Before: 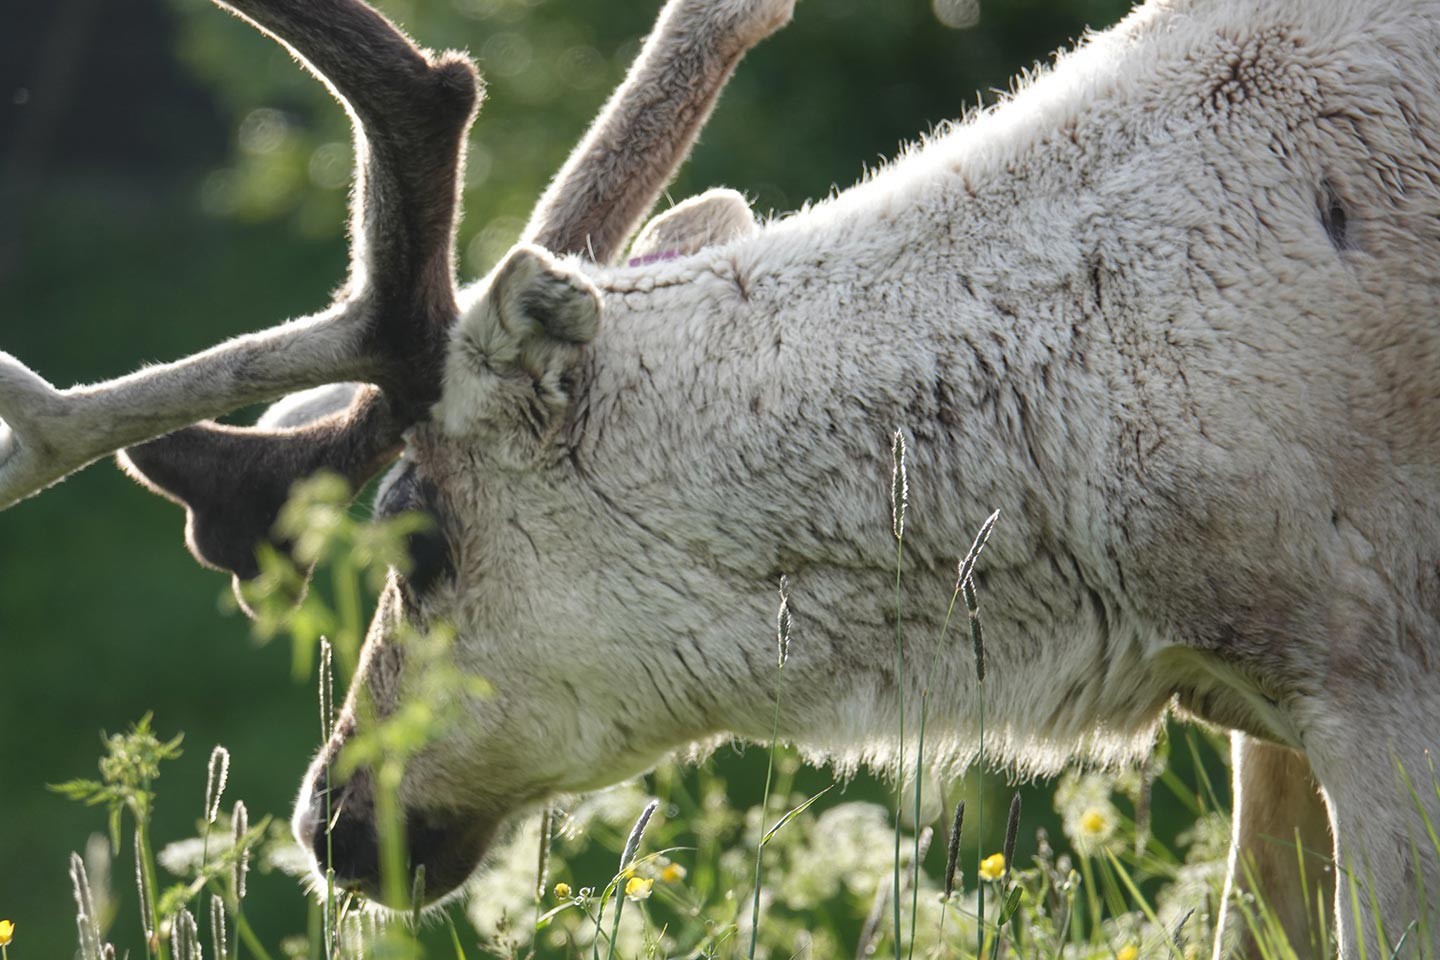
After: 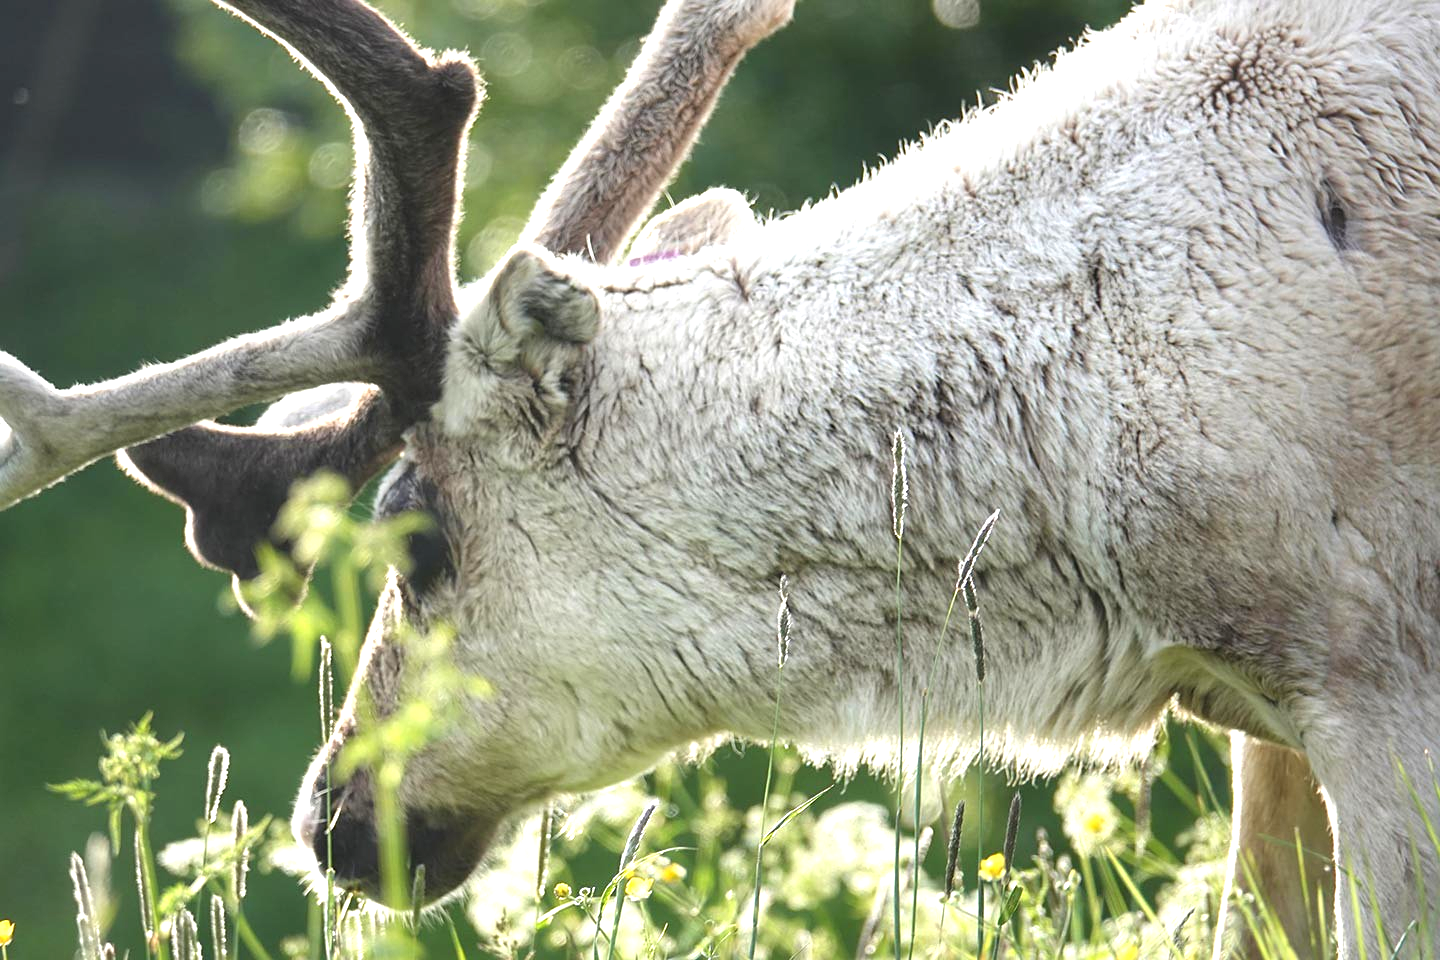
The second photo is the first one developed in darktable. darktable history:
exposure: black level correction 0, exposure 0.95 EV, compensate exposure bias true, compensate highlight preservation false
sharpen: amount 0.2
